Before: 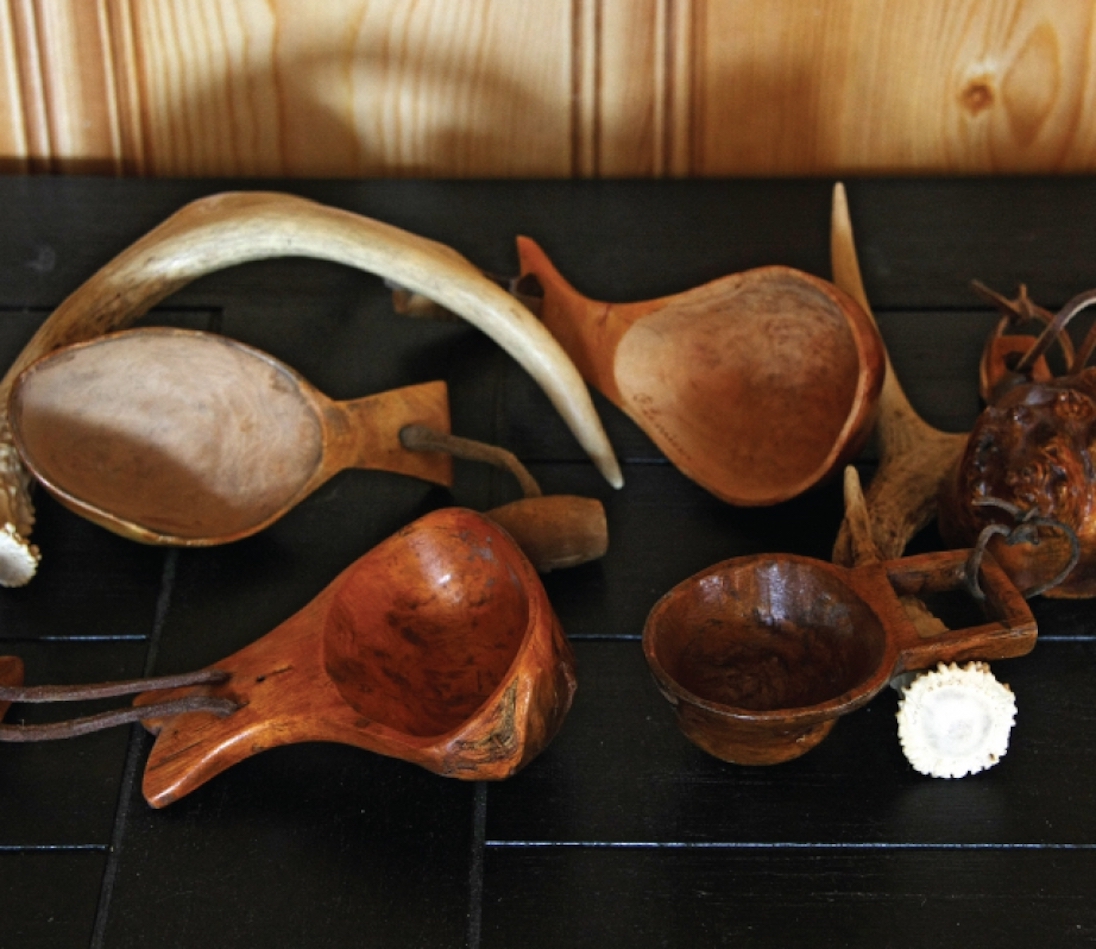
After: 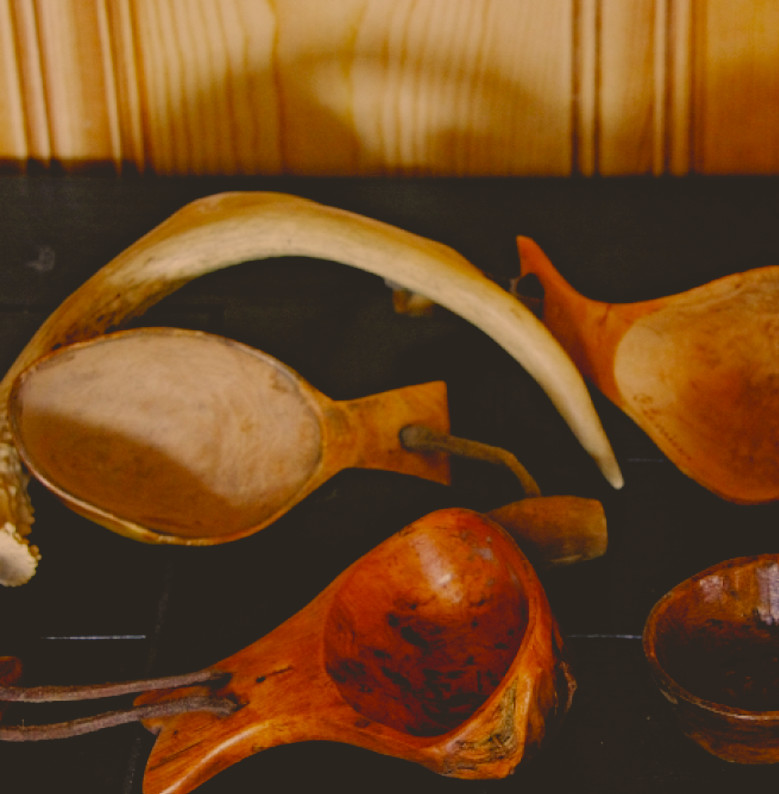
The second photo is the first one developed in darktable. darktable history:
exposure: black level correction 0.007, exposure 0.101 EV, compensate exposure bias true, compensate highlight preservation false
crop: right 28.913%, bottom 16.257%
contrast brightness saturation: contrast -0.296
haze removal: compatibility mode true, adaptive false
filmic rgb: black relative exposure -7.65 EV, white relative exposure 4.56 EV, hardness 3.61, add noise in highlights 0, preserve chrominance no, color science v4 (2020)
color correction: highlights a* 14.92, highlights b* 32.22
